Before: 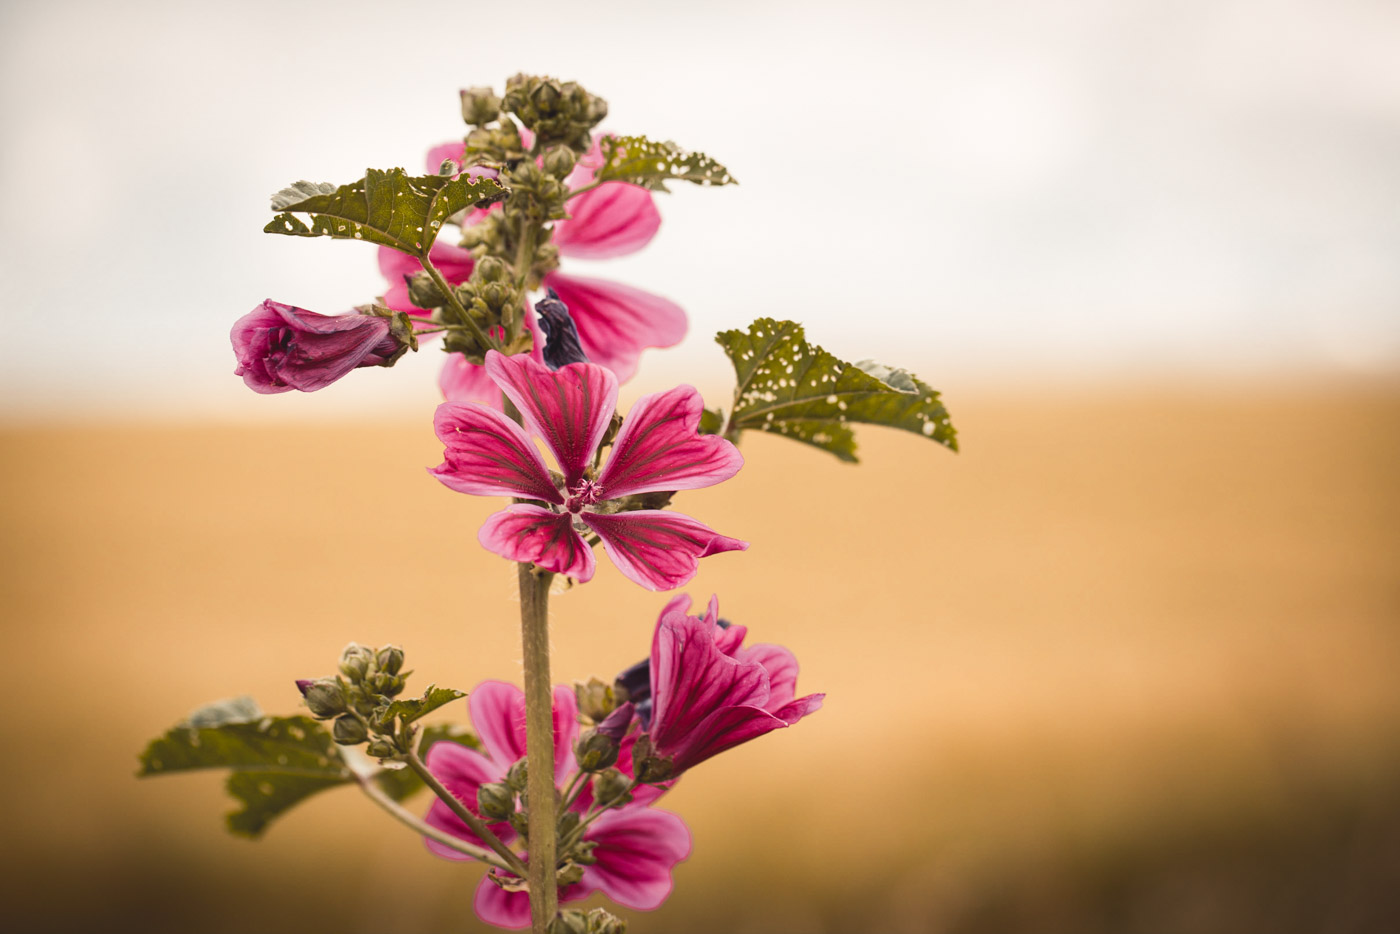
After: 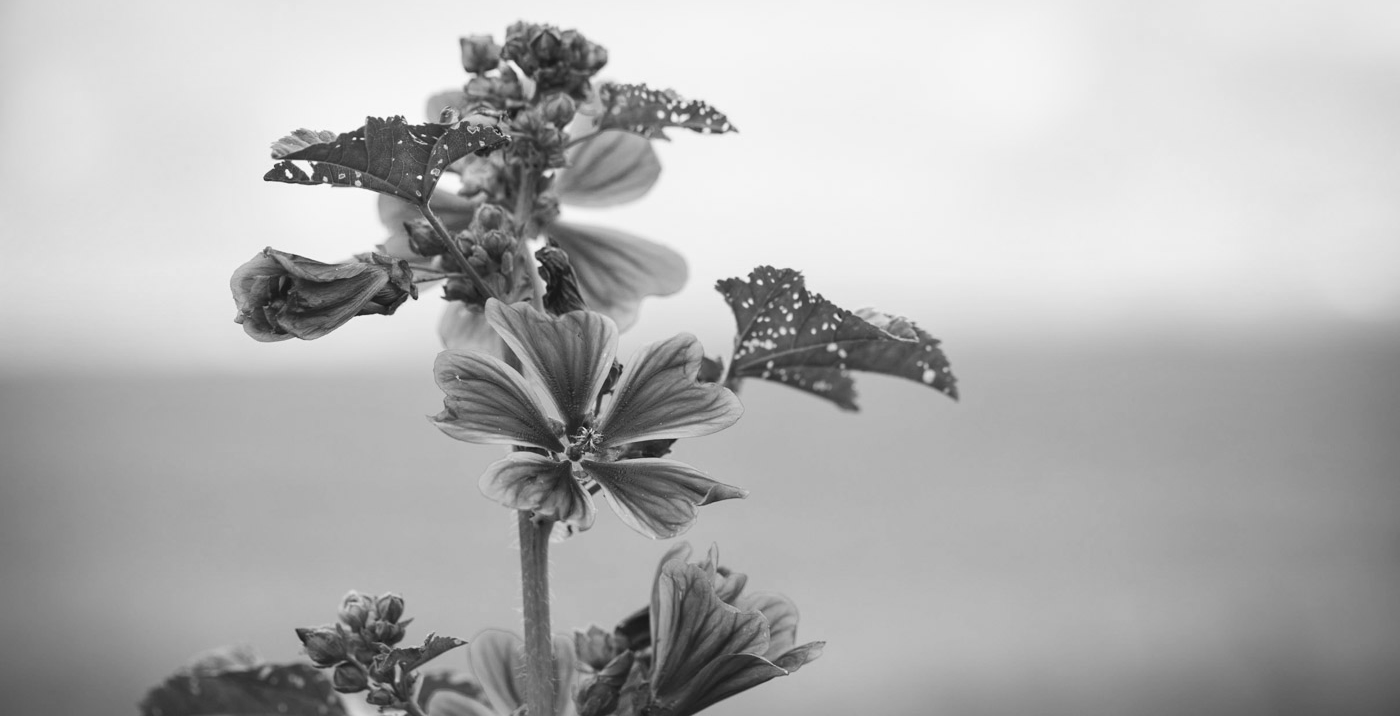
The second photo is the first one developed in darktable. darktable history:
tone equalizer: on, module defaults
crop: top 5.604%, bottom 17.673%
color calibration: output gray [0.21, 0.42, 0.37, 0], illuminant as shot in camera, x 0.358, y 0.373, temperature 4628.91 K, saturation algorithm version 1 (2020)
